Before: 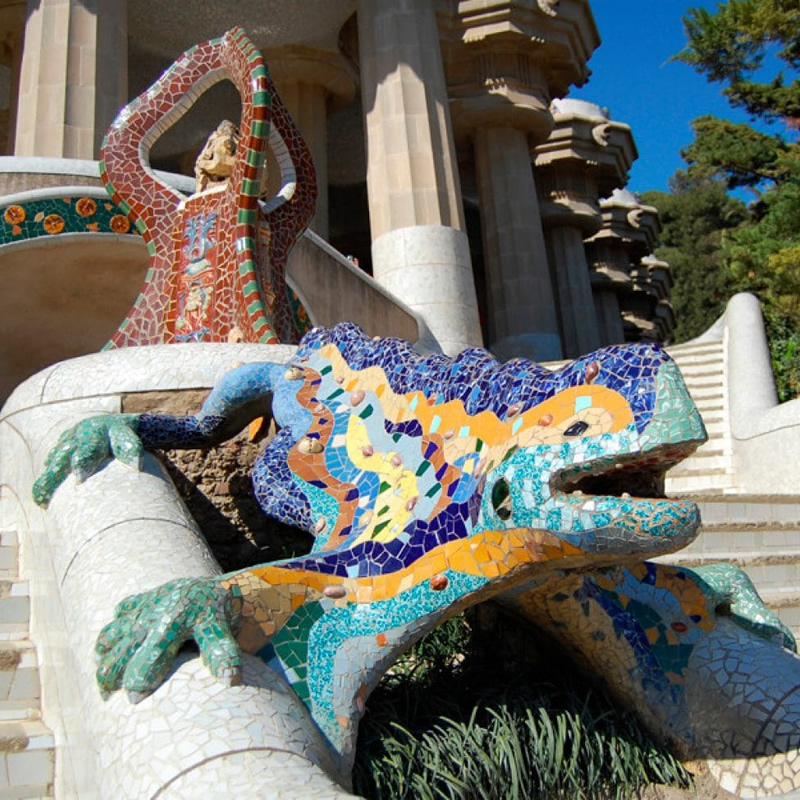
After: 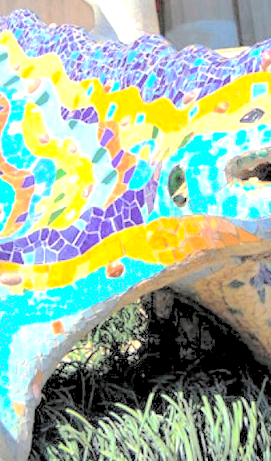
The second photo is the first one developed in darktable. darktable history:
crop: left 40.516%, top 39.231%, right 25.589%, bottom 3.026%
contrast brightness saturation: brightness 0.996
exposure: black level correction 0.001, exposure 1.309 EV, compensate highlight preservation false
base curve: curves: ch0 [(0, 0) (0.595, 0.418) (1, 1)], preserve colors none
